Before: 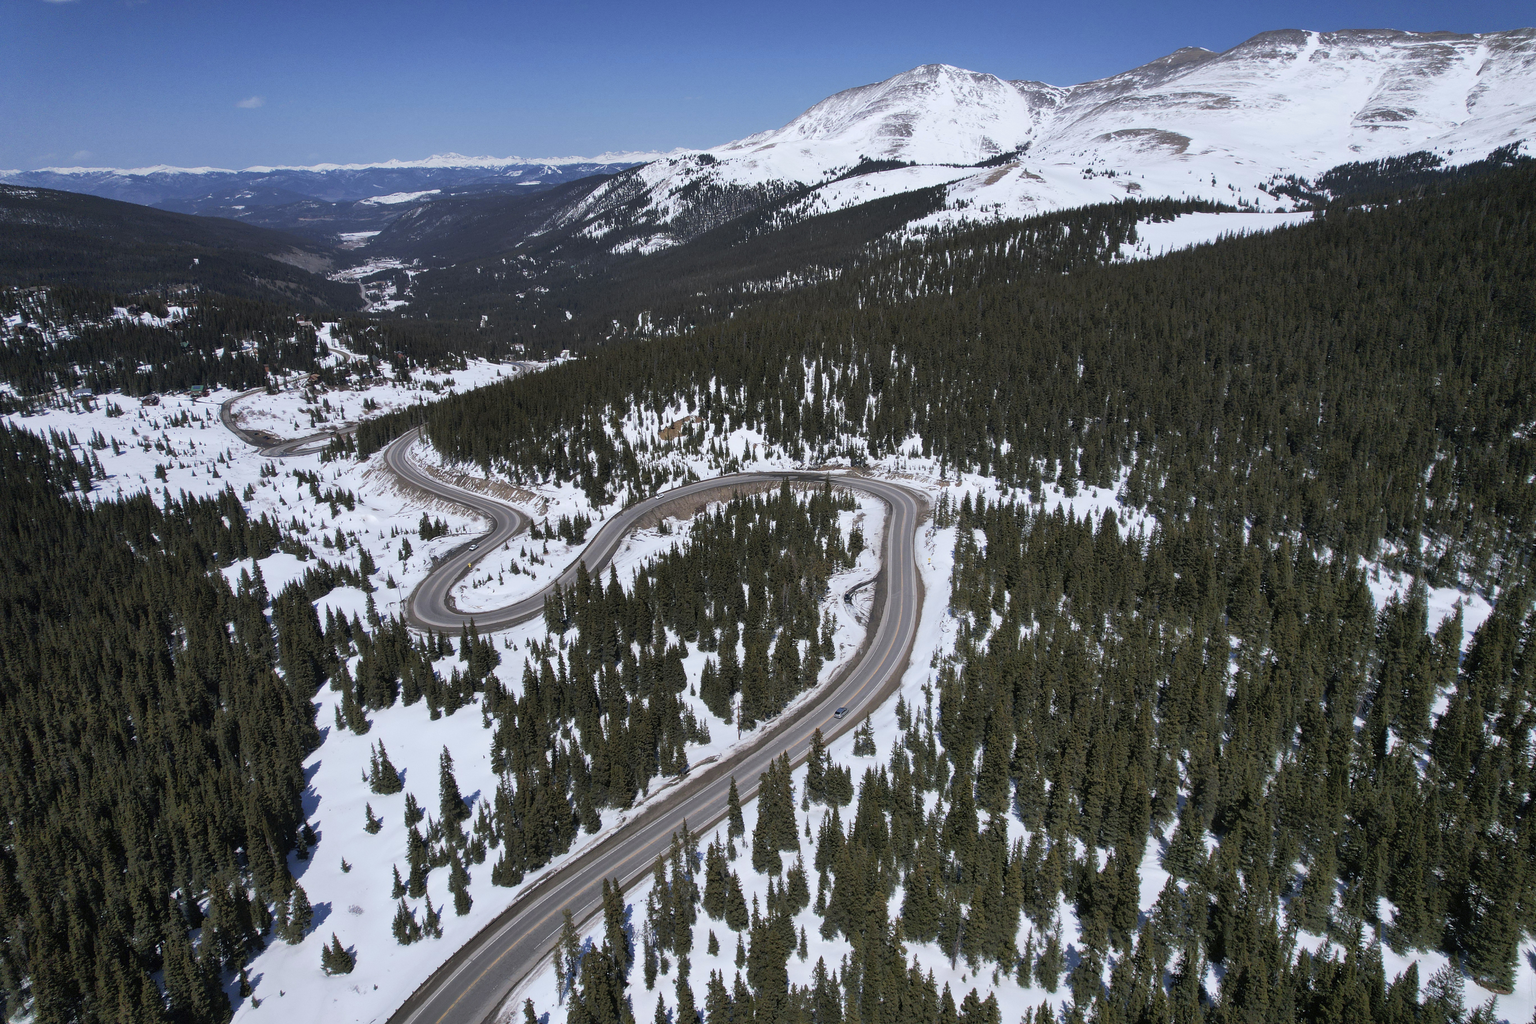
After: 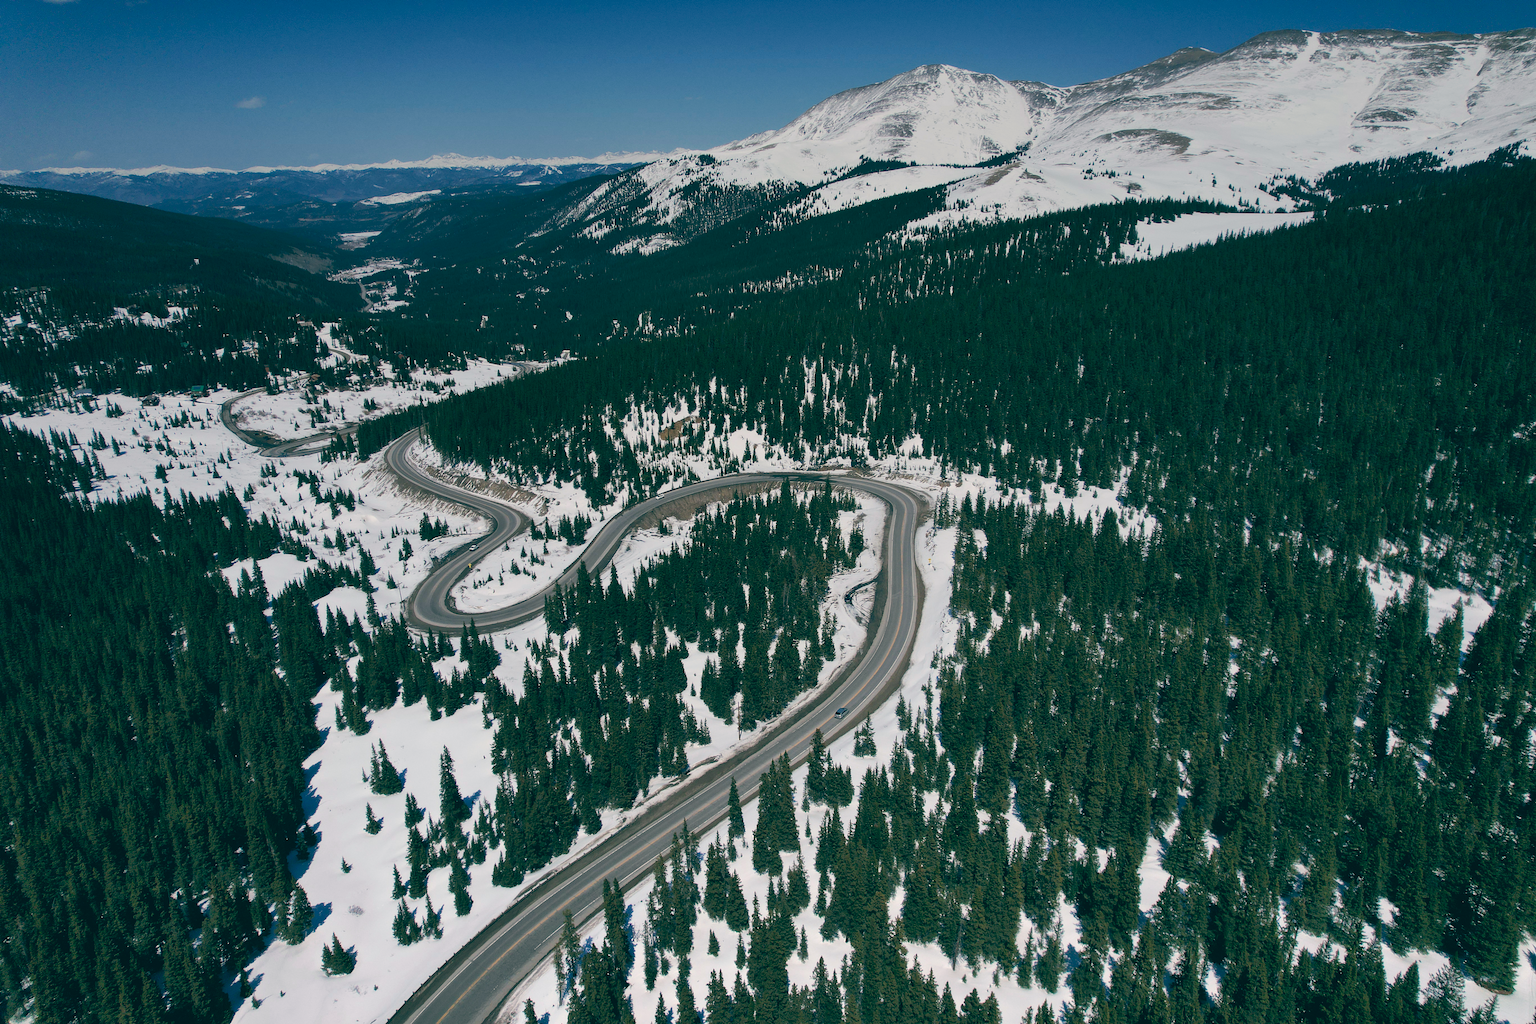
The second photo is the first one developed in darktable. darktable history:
color balance: lift [1.005, 0.99, 1.007, 1.01], gamma [1, 0.979, 1.011, 1.021], gain [0.923, 1.098, 1.025, 0.902], input saturation 90.45%, contrast 7.73%, output saturation 105.91%
graduated density: on, module defaults
